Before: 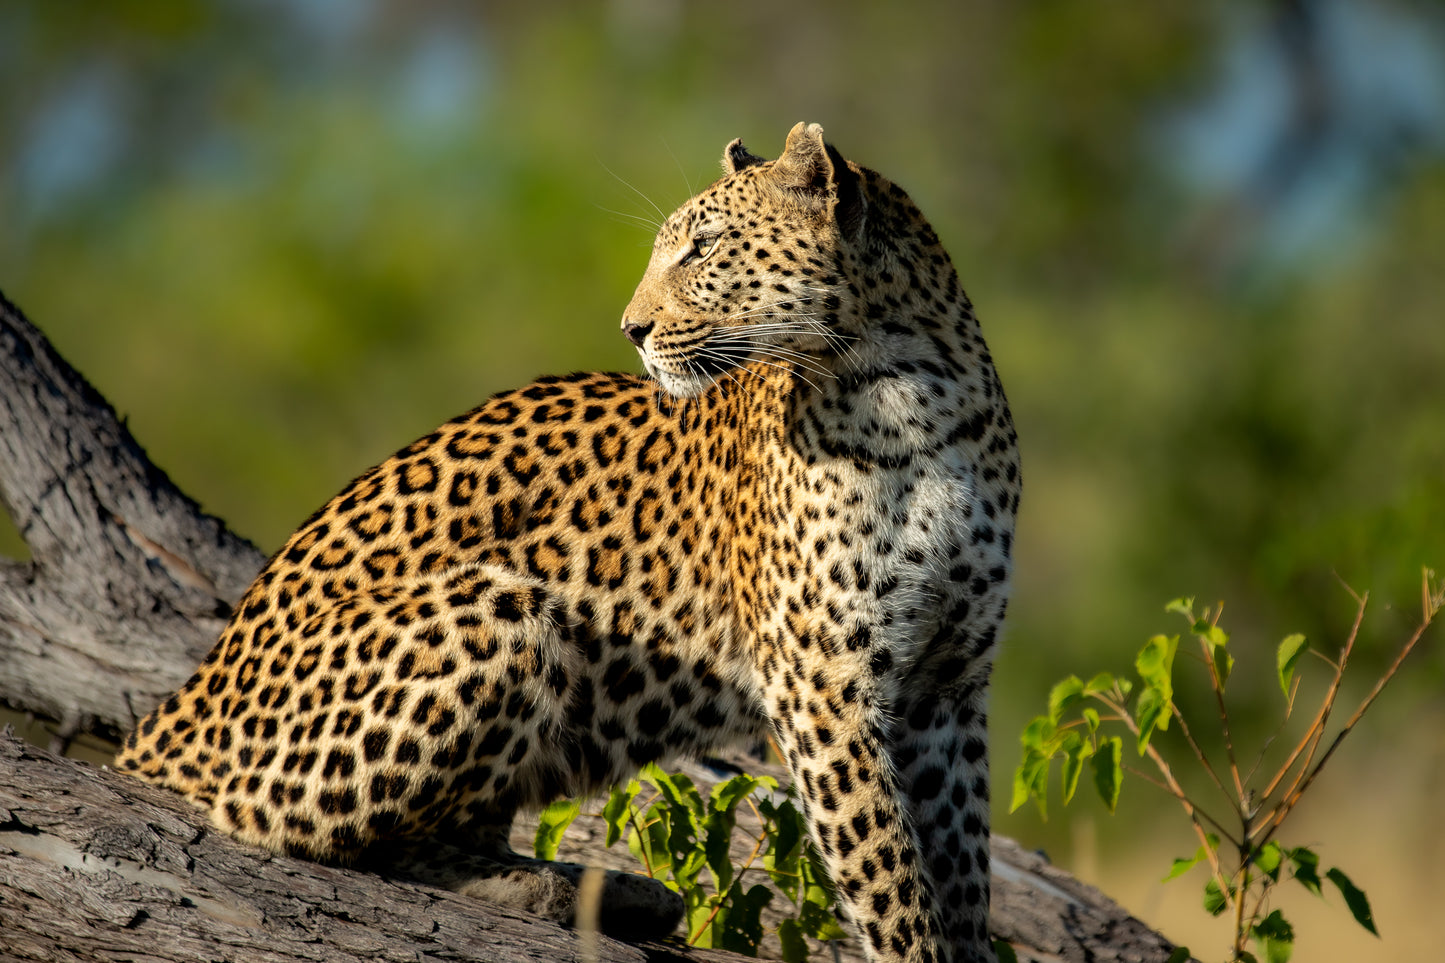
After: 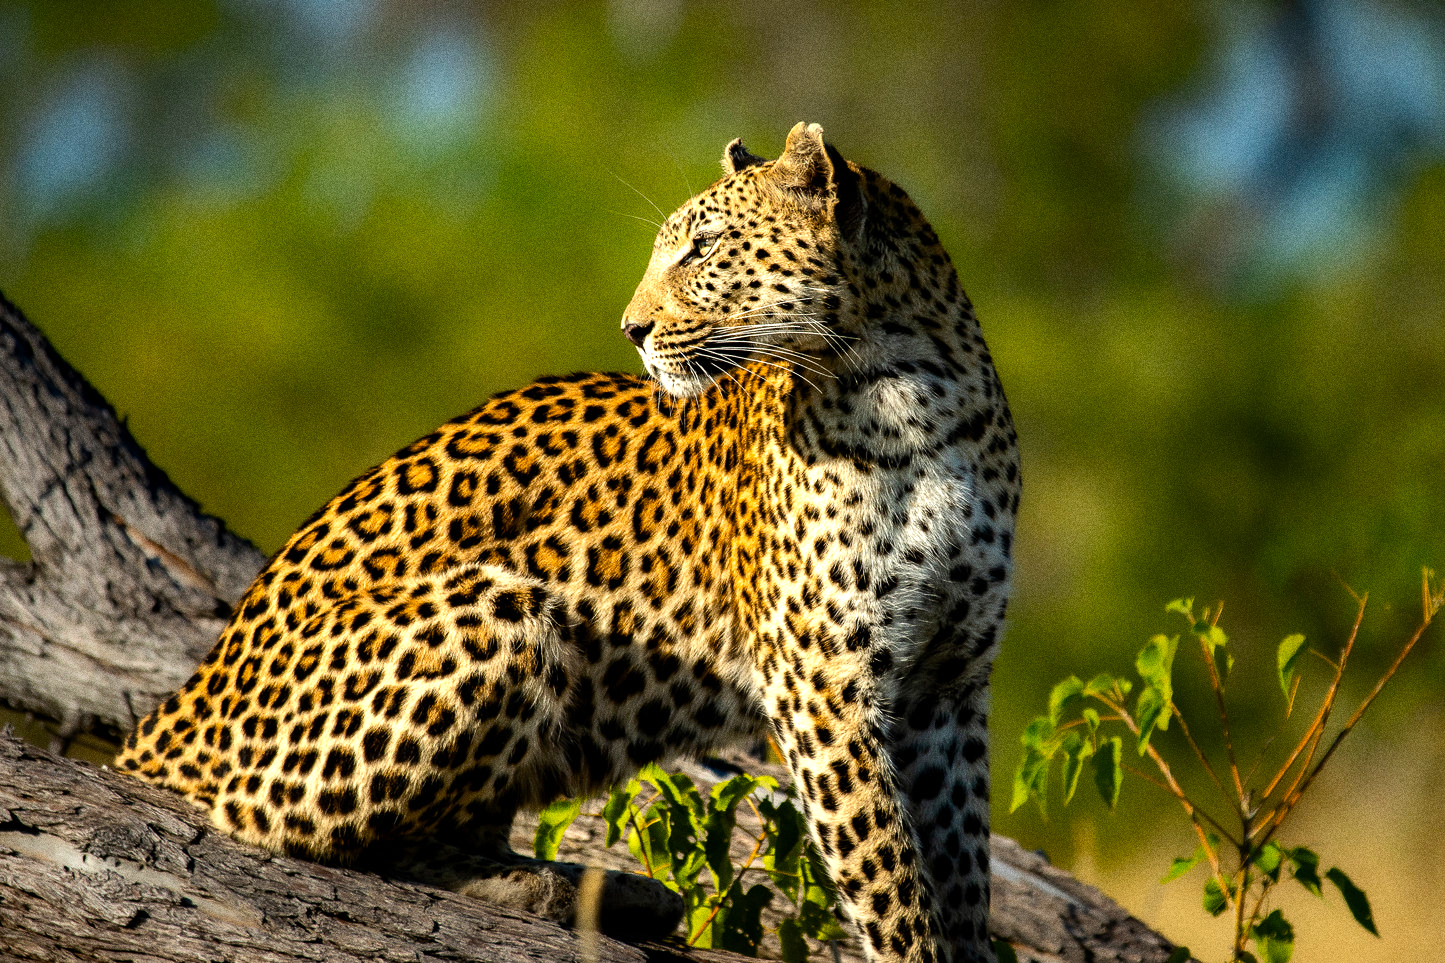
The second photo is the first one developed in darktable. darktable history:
grain: coarseness 0.09 ISO, strength 40%
color balance rgb: linear chroma grading › shadows 16%, perceptual saturation grading › global saturation 8%, perceptual saturation grading › shadows 4%, perceptual brilliance grading › global brilliance 2%, perceptual brilliance grading › highlights 8%, perceptual brilliance grading › shadows -4%, global vibrance 16%, saturation formula JzAzBz (2021)
tone equalizer: -8 EV -0.417 EV, -7 EV -0.389 EV, -6 EV -0.333 EV, -5 EV -0.222 EV, -3 EV 0.222 EV, -2 EV 0.333 EV, -1 EV 0.389 EV, +0 EV 0.417 EV, edges refinement/feathering 500, mask exposure compensation -1.57 EV, preserve details no
